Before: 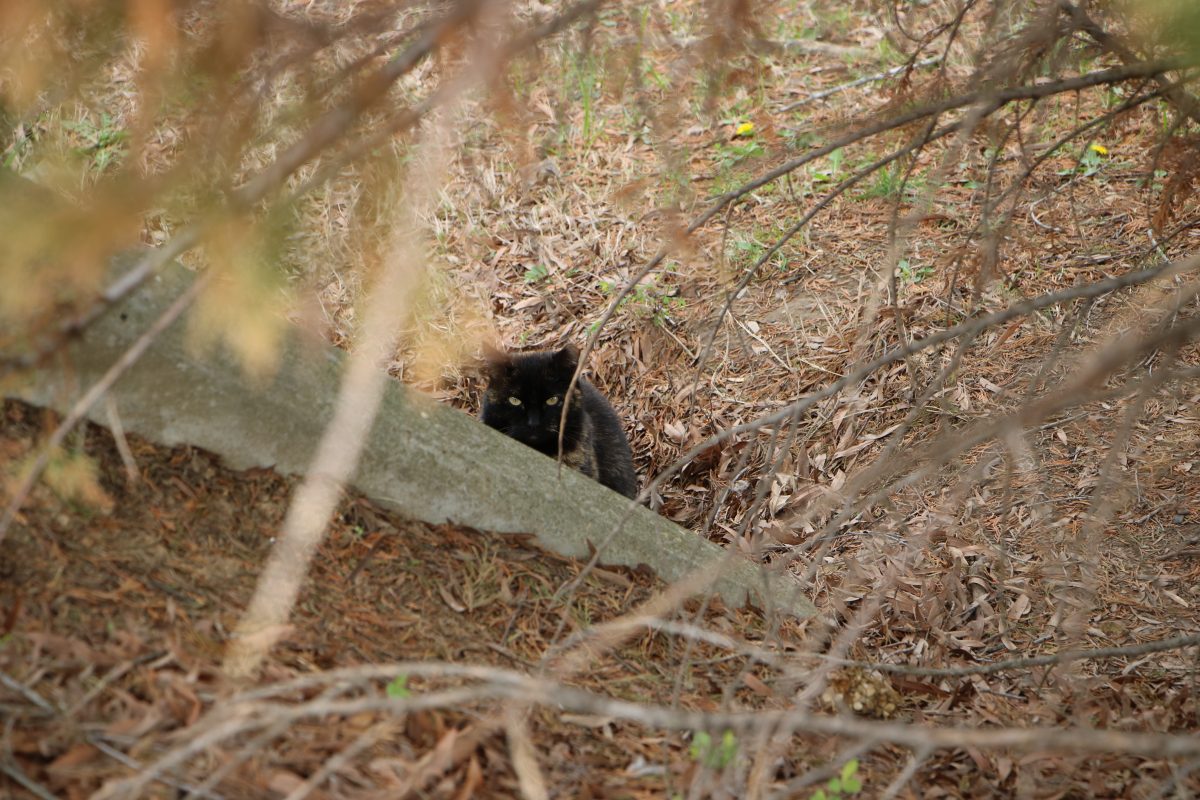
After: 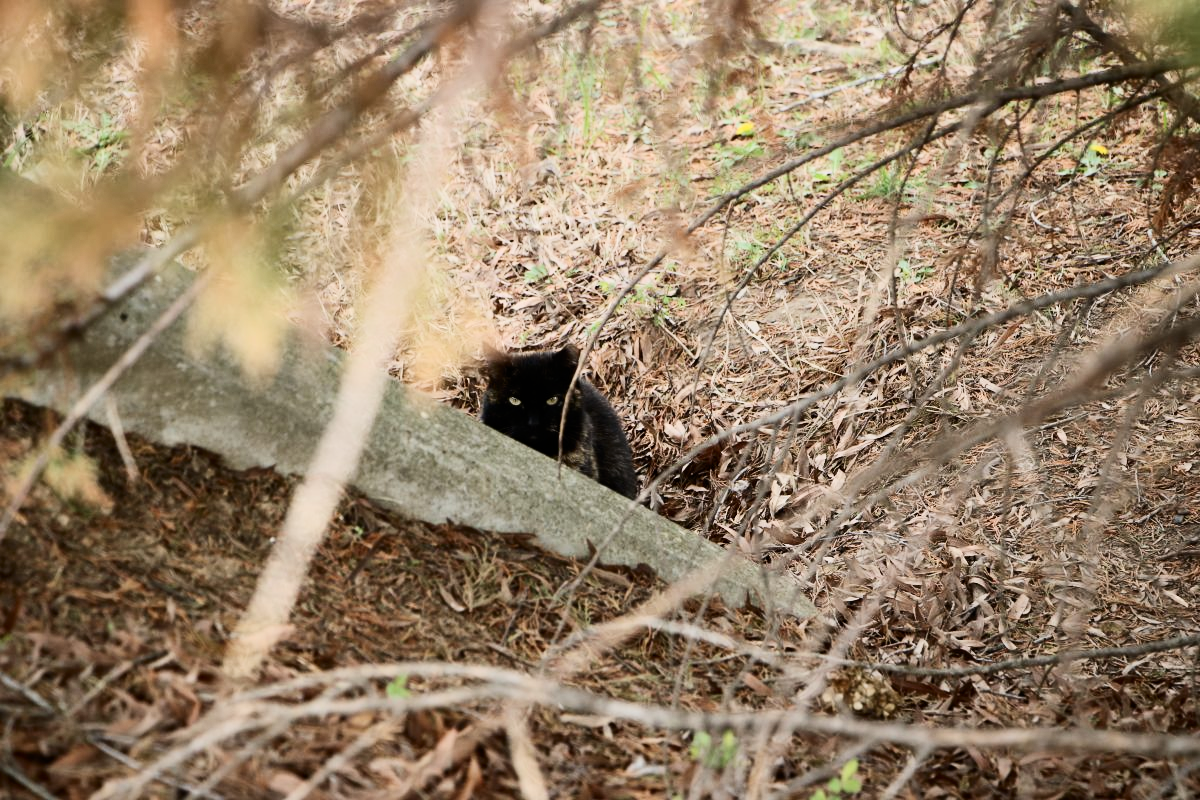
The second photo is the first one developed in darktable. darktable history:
contrast brightness saturation: contrast 0.39, brightness 0.1
exposure: black level correction -0.001, exposure 0.08 EV, compensate highlight preservation false
filmic rgb: black relative exposure -7.65 EV, white relative exposure 4.56 EV, hardness 3.61
